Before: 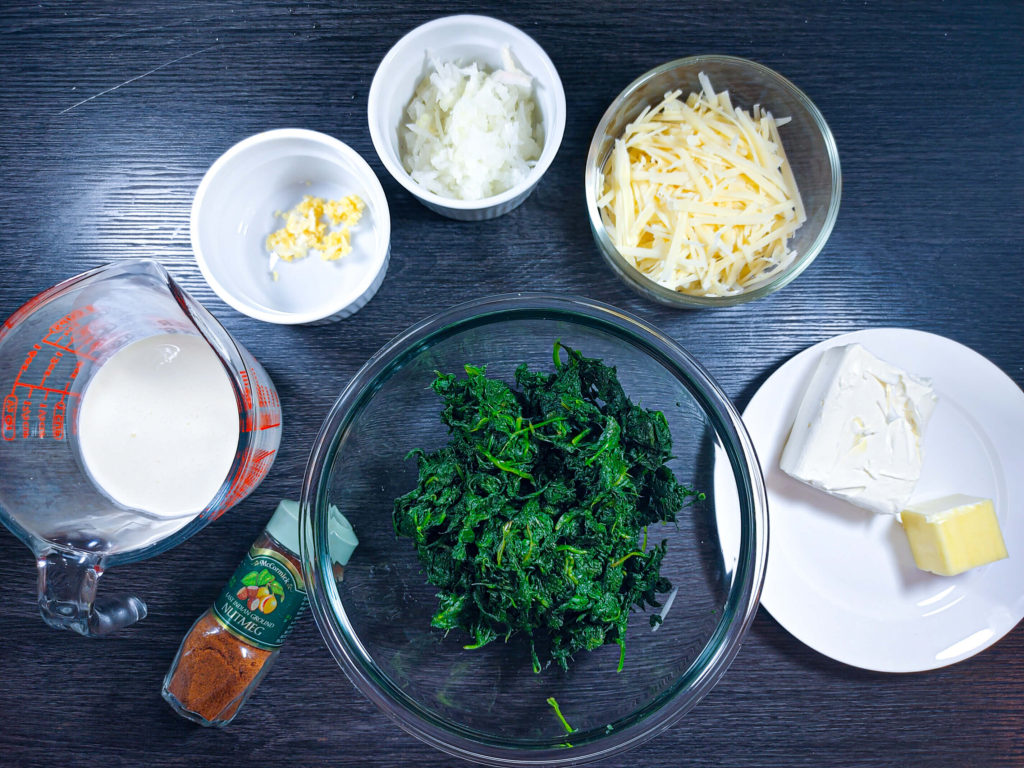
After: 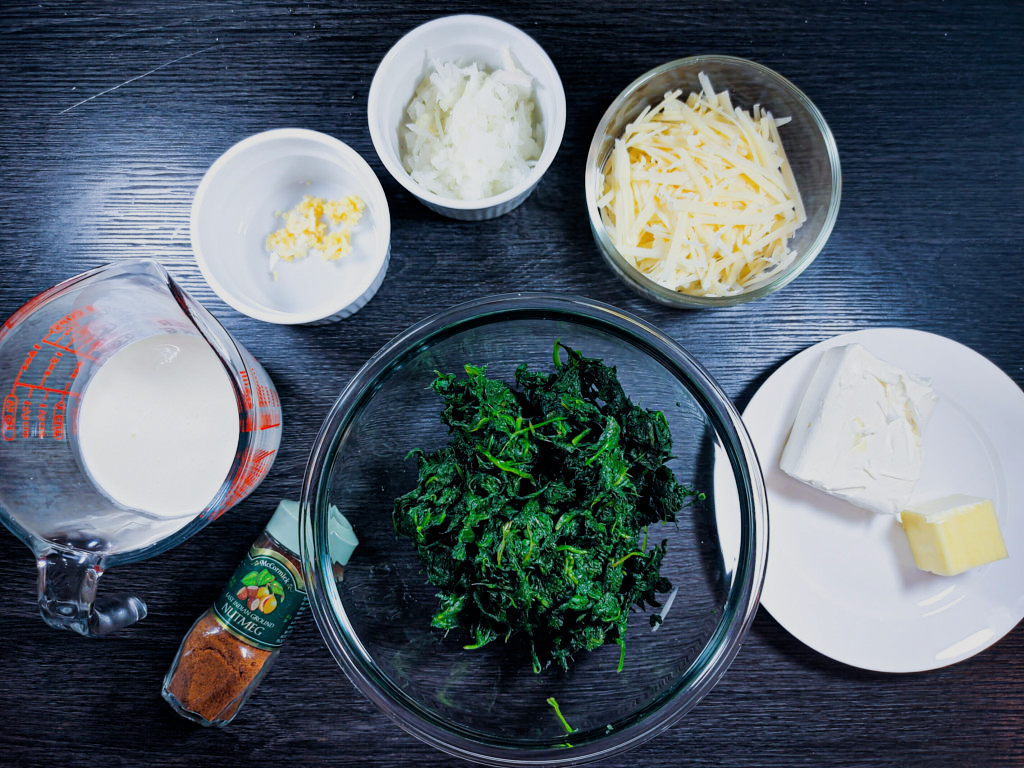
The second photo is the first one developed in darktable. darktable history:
filmic rgb: black relative exposure -5.02 EV, white relative exposure 3.97 EV, hardness 2.9, contrast 1.196, highlights saturation mix -30.99%, contrast in shadows safe
